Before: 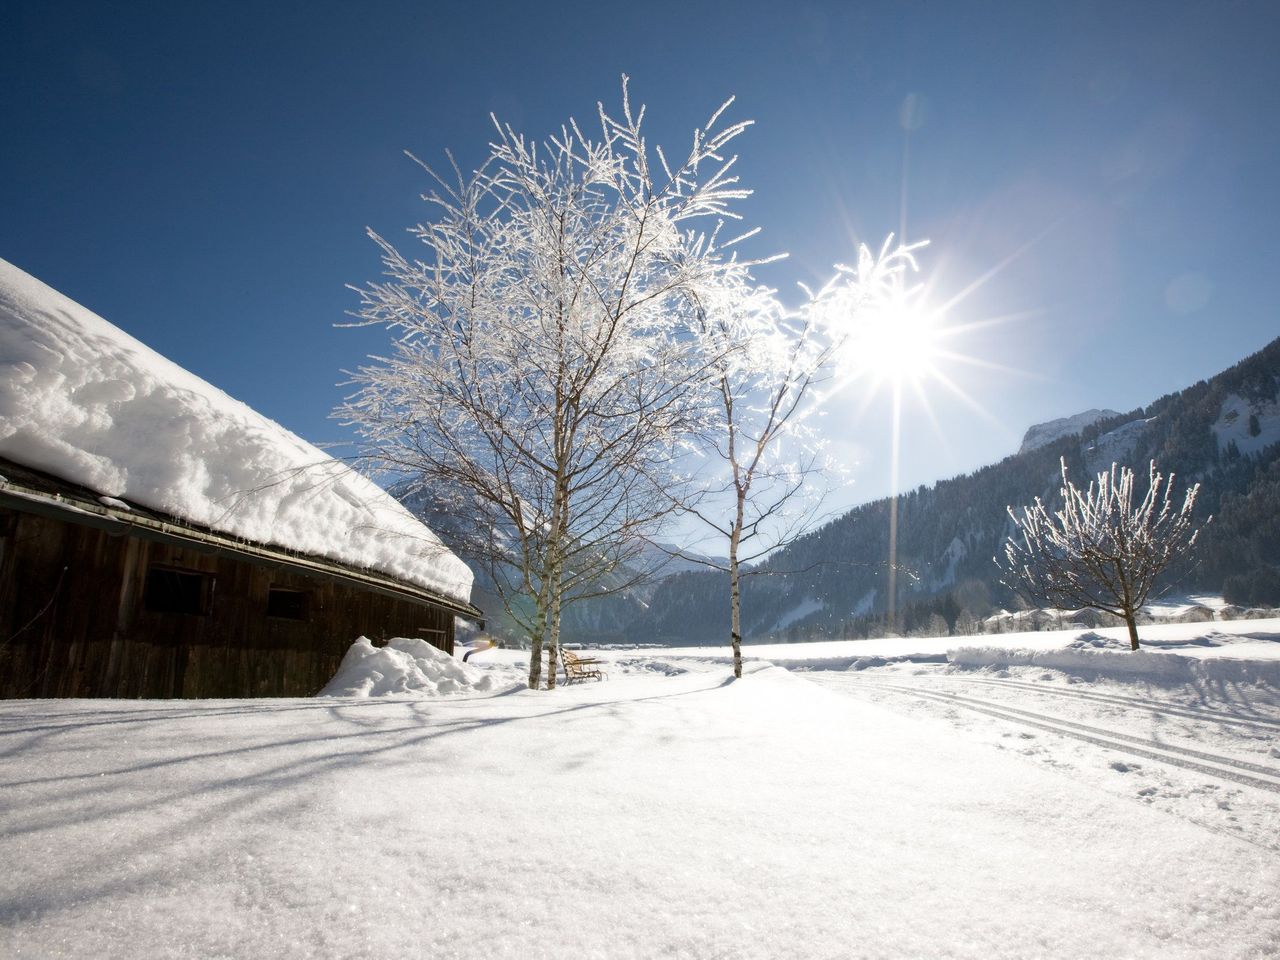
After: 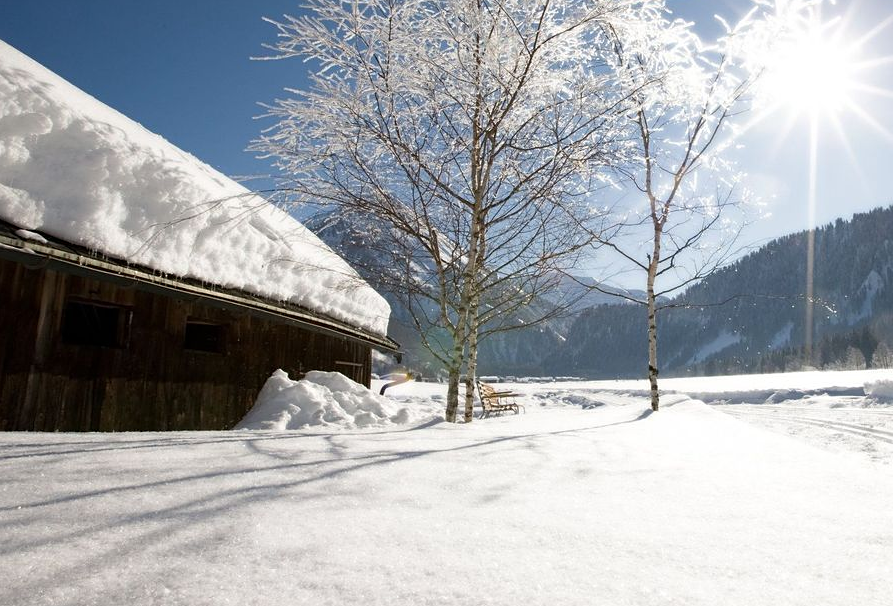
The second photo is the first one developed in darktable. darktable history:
sharpen: amount 0.2
crop: left 6.489%, top 27.852%, right 23.733%, bottom 8.922%
